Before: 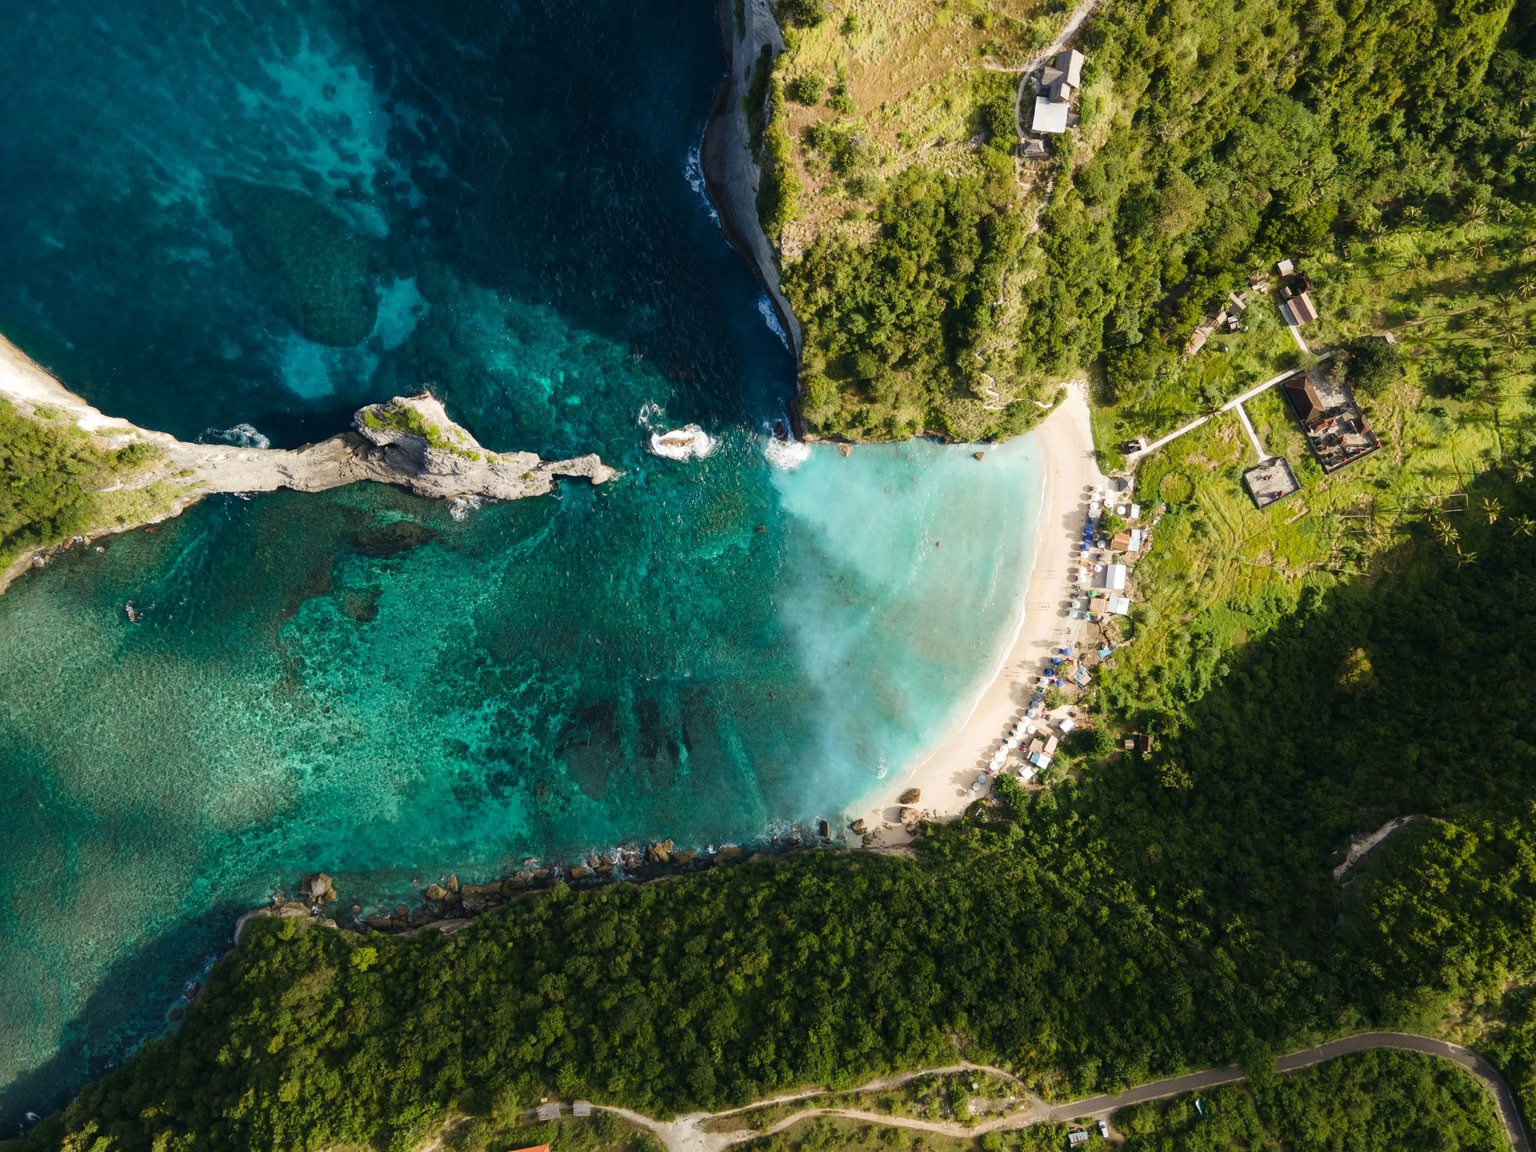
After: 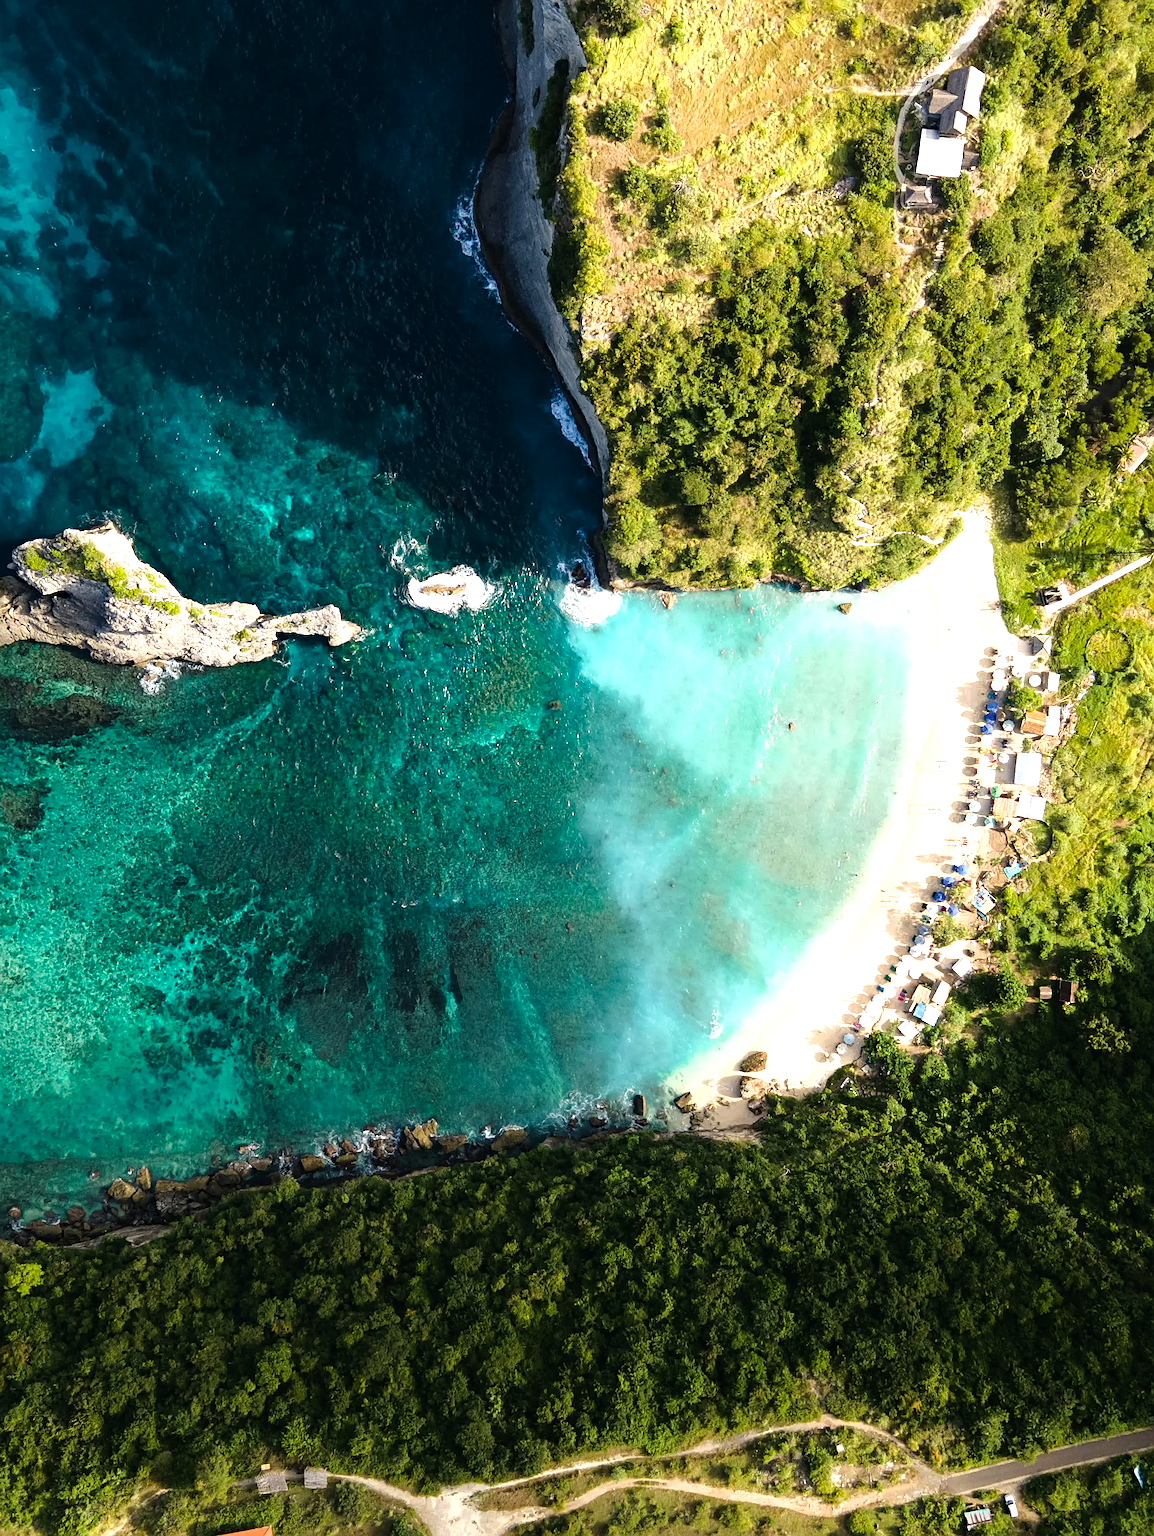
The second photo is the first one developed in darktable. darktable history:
sharpen: on, module defaults
crop and rotate: left 22.499%, right 21.144%
haze removal: compatibility mode true, adaptive false
tone equalizer: -8 EV -0.737 EV, -7 EV -0.705 EV, -6 EV -0.616 EV, -5 EV -0.415 EV, -3 EV 0.402 EV, -2 EV 0.6 EV, -1 EV 0.696 EV, +0 EV 0.727 EV
